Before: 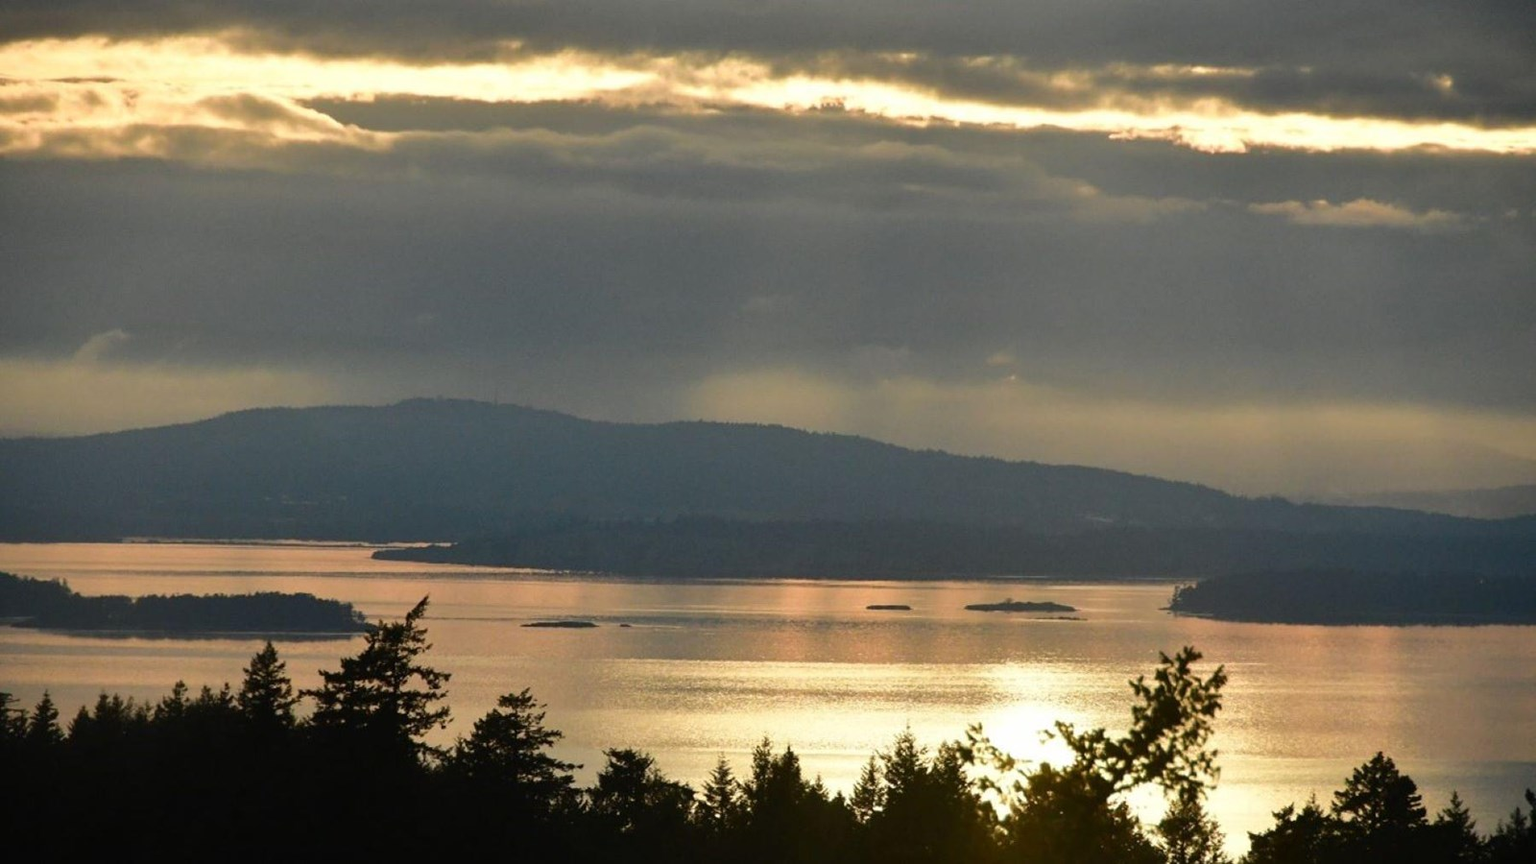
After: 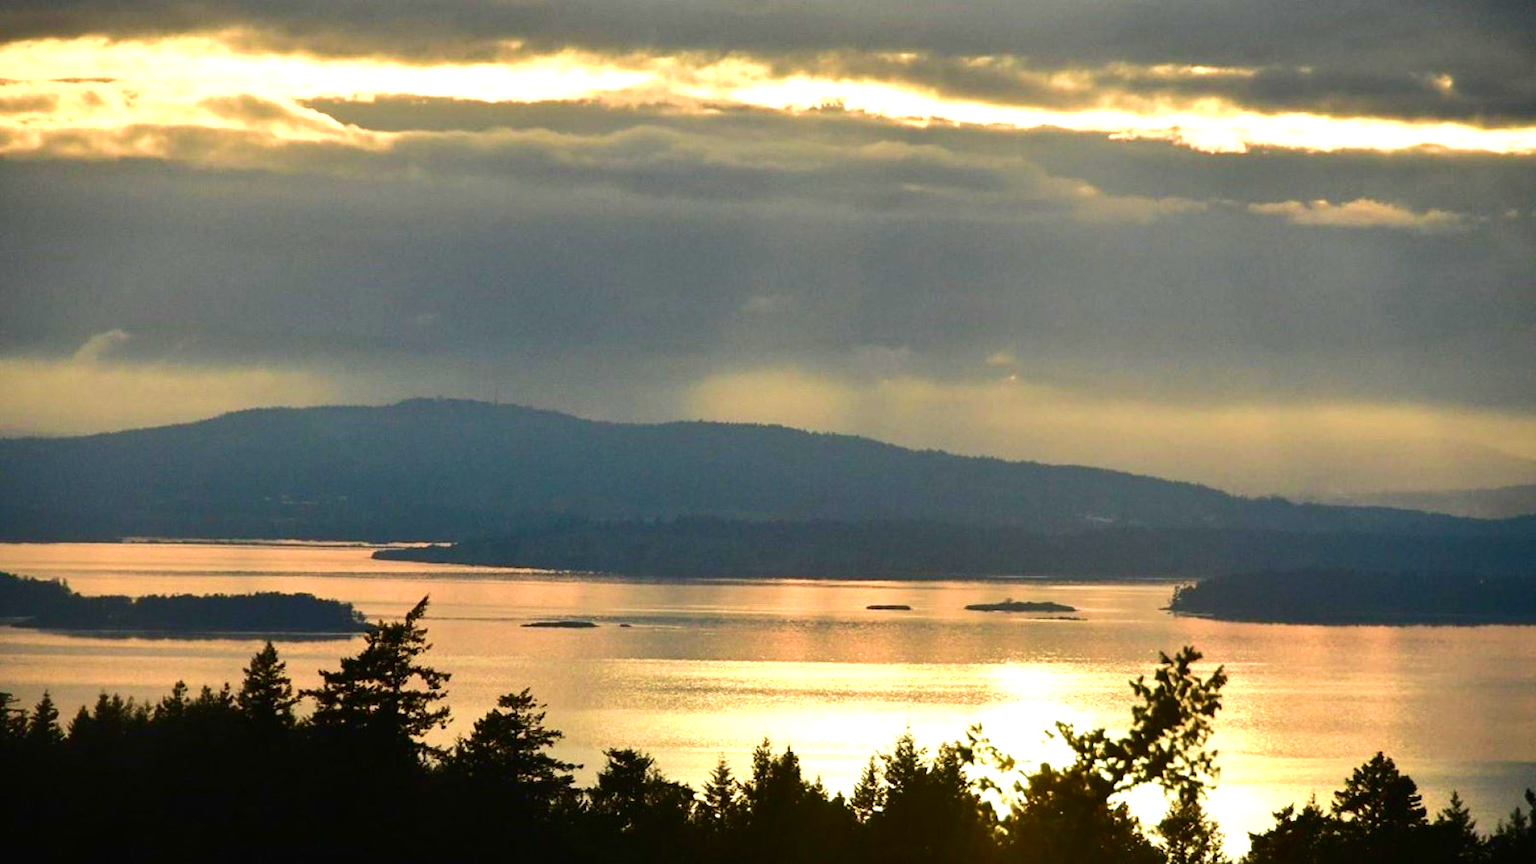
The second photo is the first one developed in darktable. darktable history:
velvia: on, module defaults
exposure: black level correction 0, exposure 0.695 EV, compensate exposure bias true, compensate highlight preservation false
contrast brightness saturation: contrast 0.126, brightness -0.058, saturation 0.163
